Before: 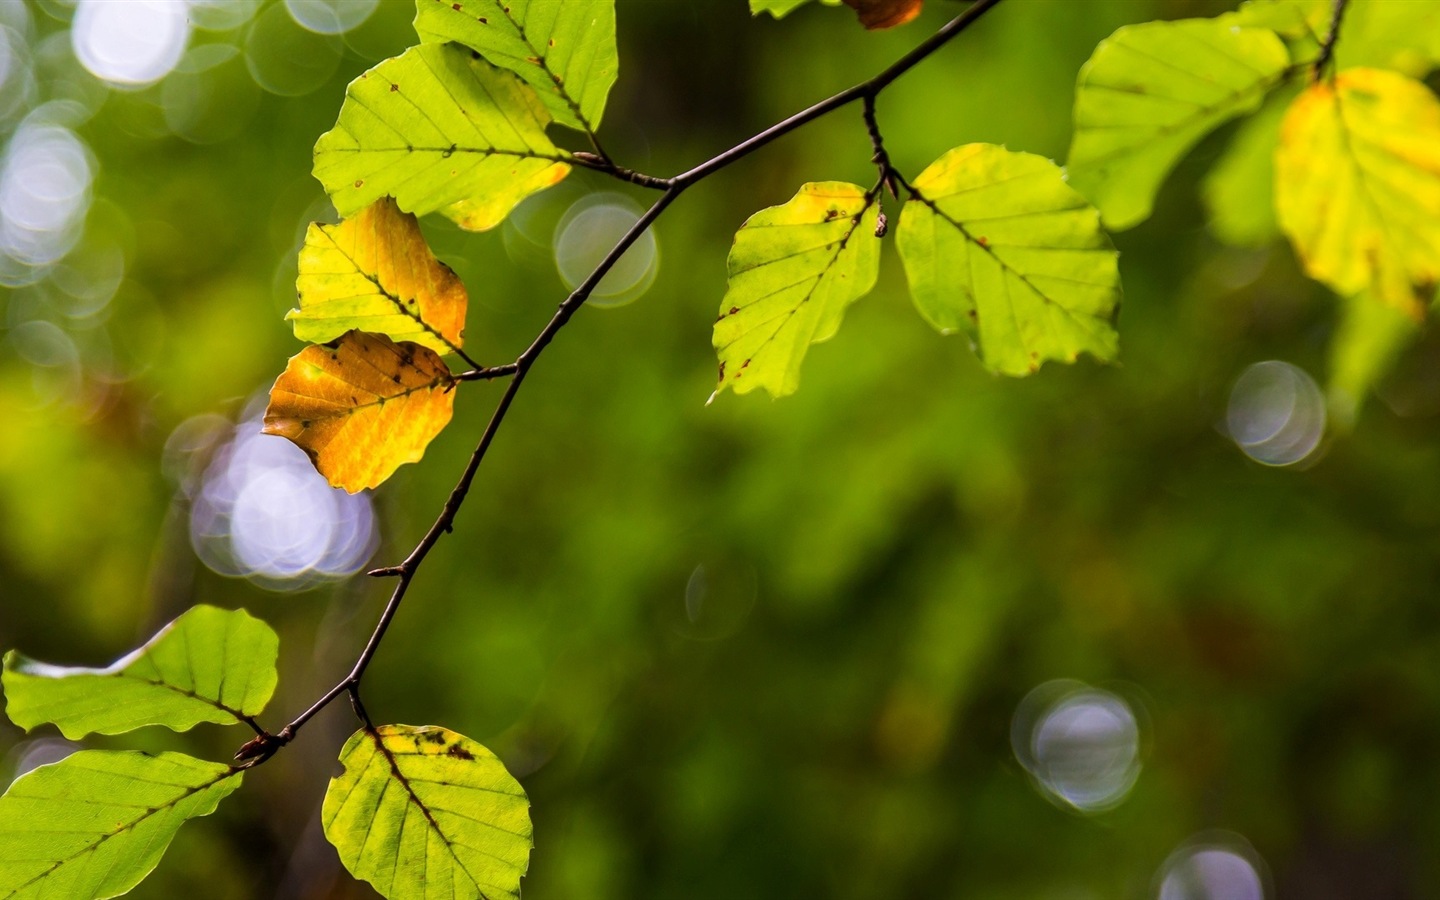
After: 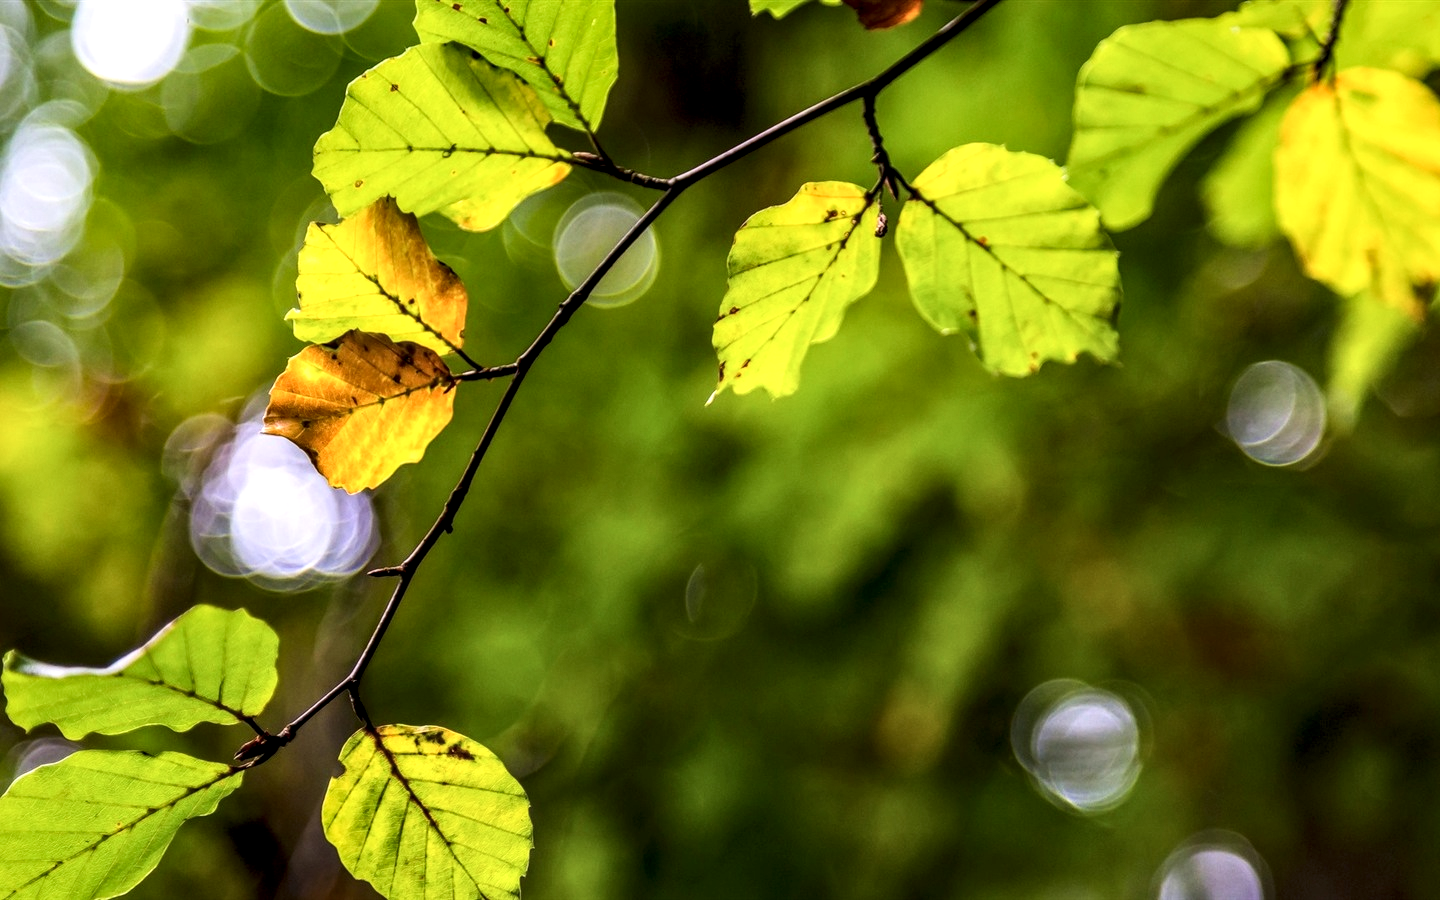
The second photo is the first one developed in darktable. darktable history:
local contrast: highlights 60%, shadows 60%, detail 160%
tone curve: curves: ch0 [(0.016, 0.023) (0.248, 0.252) (0.732, 0.797) (1, 1)], color space Lab, linked channels, preserve colors none
